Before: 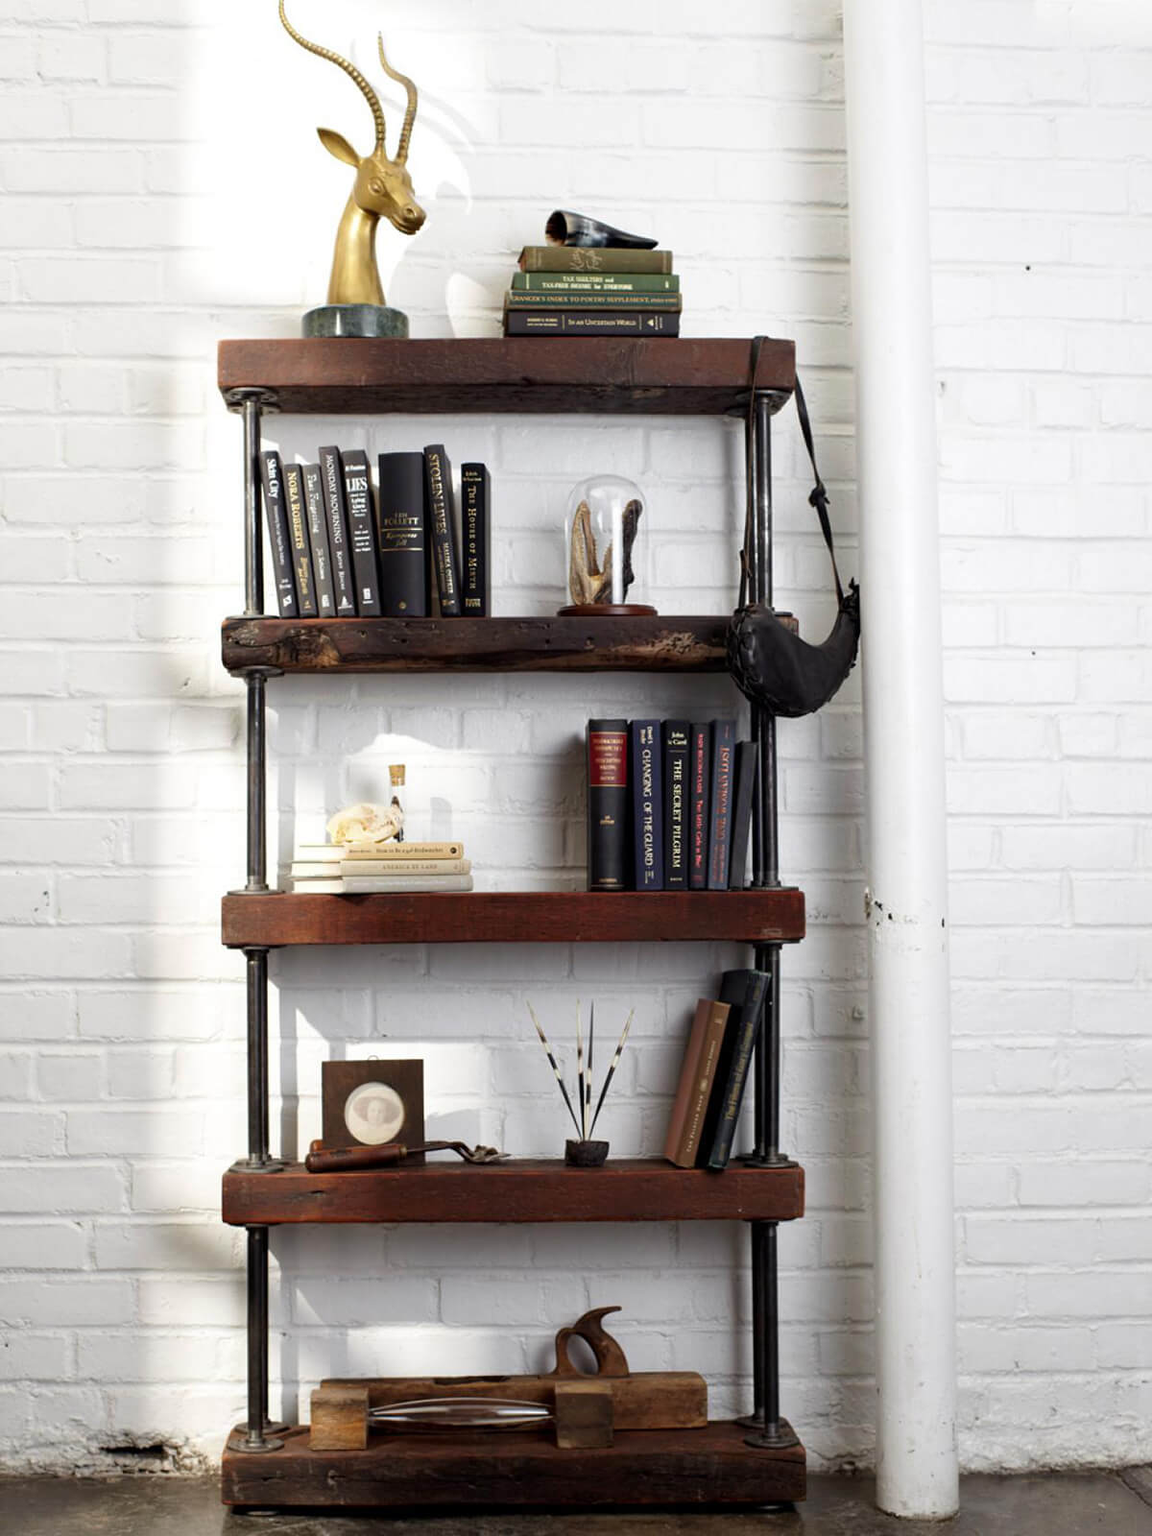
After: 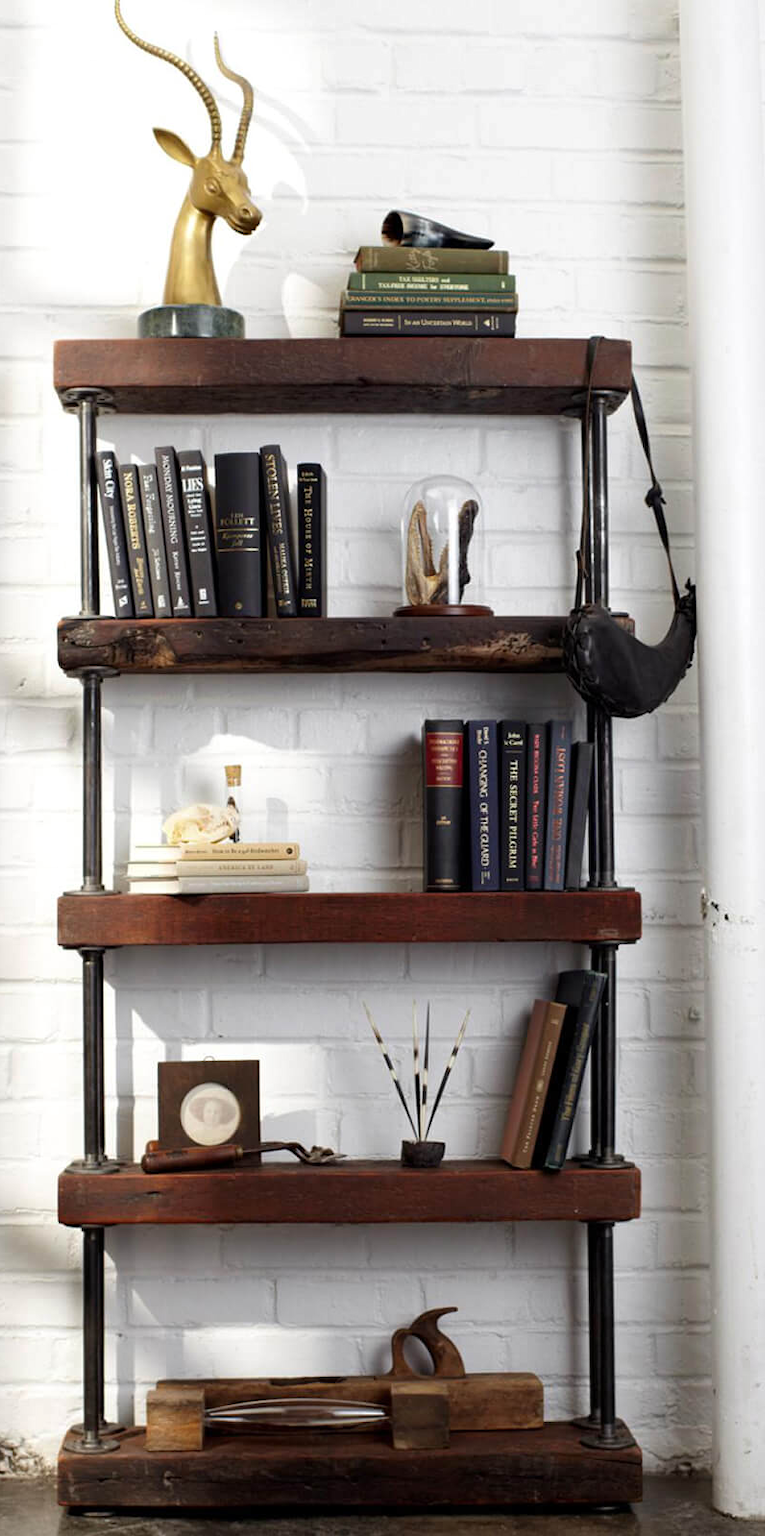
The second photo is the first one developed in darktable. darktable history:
tone equalizer: edges refinement/feathering 500, mask exposure compensation -1.57 EV, preserve details no
crop and rotate: left 14.288%, right 19.28%
